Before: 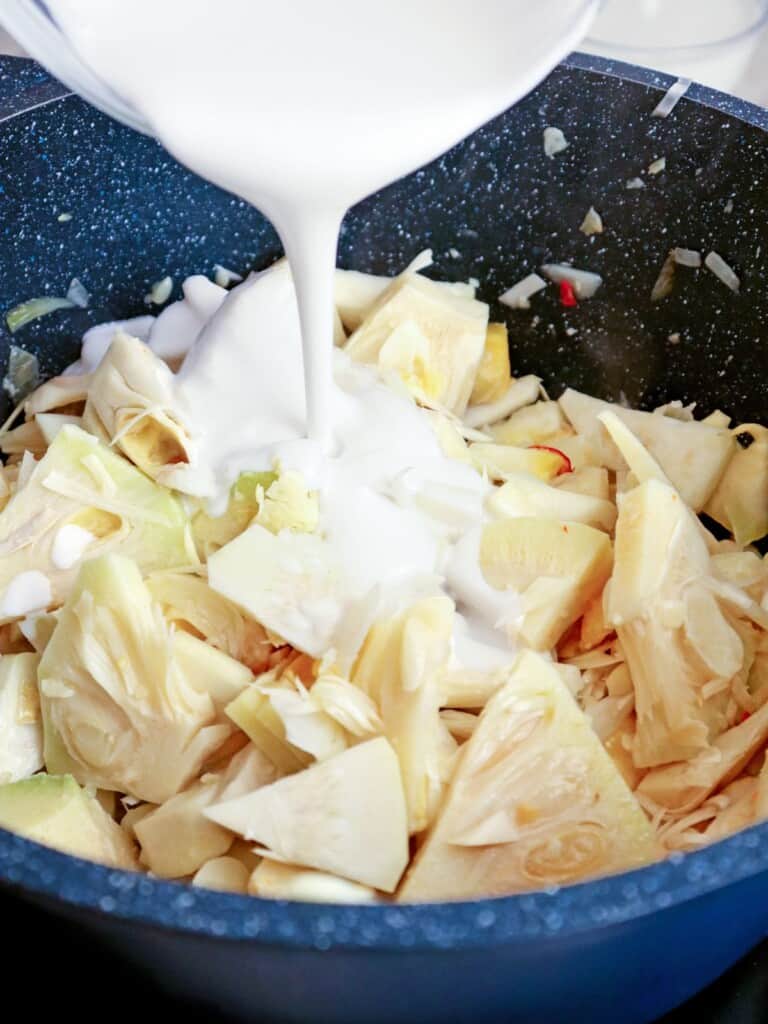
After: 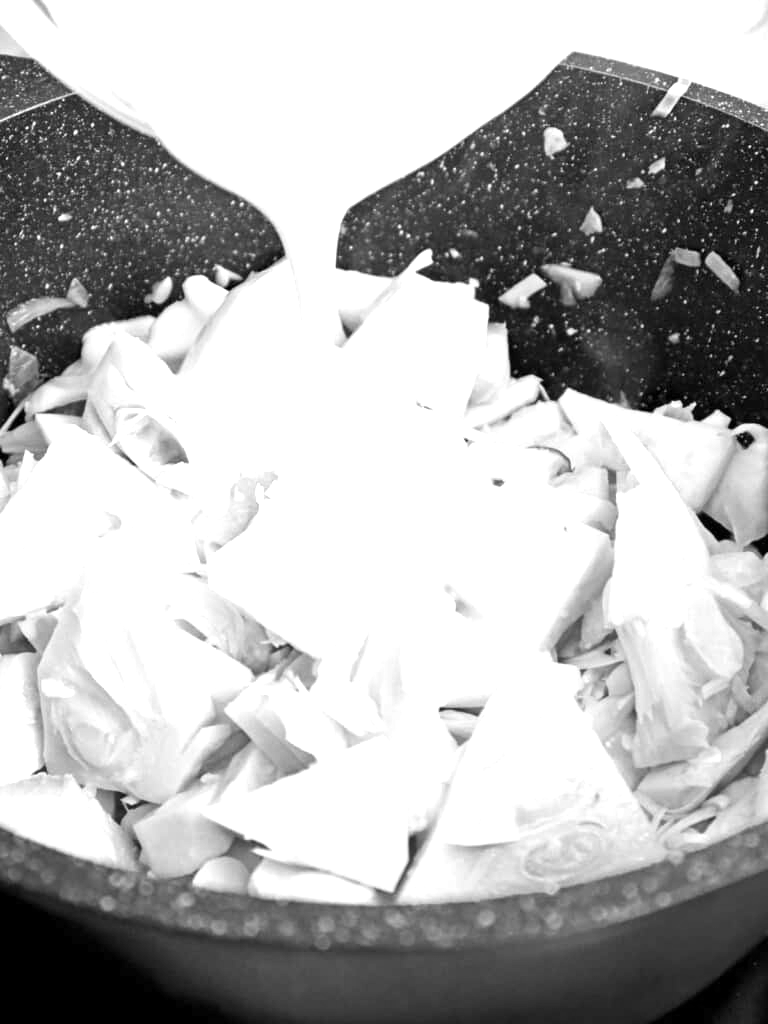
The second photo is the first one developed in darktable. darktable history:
exposure: exposure 0.77 EV, compensate highlight preservation false
monochrome: on, module defaults
white balance: red 1.188, blue 1.11
